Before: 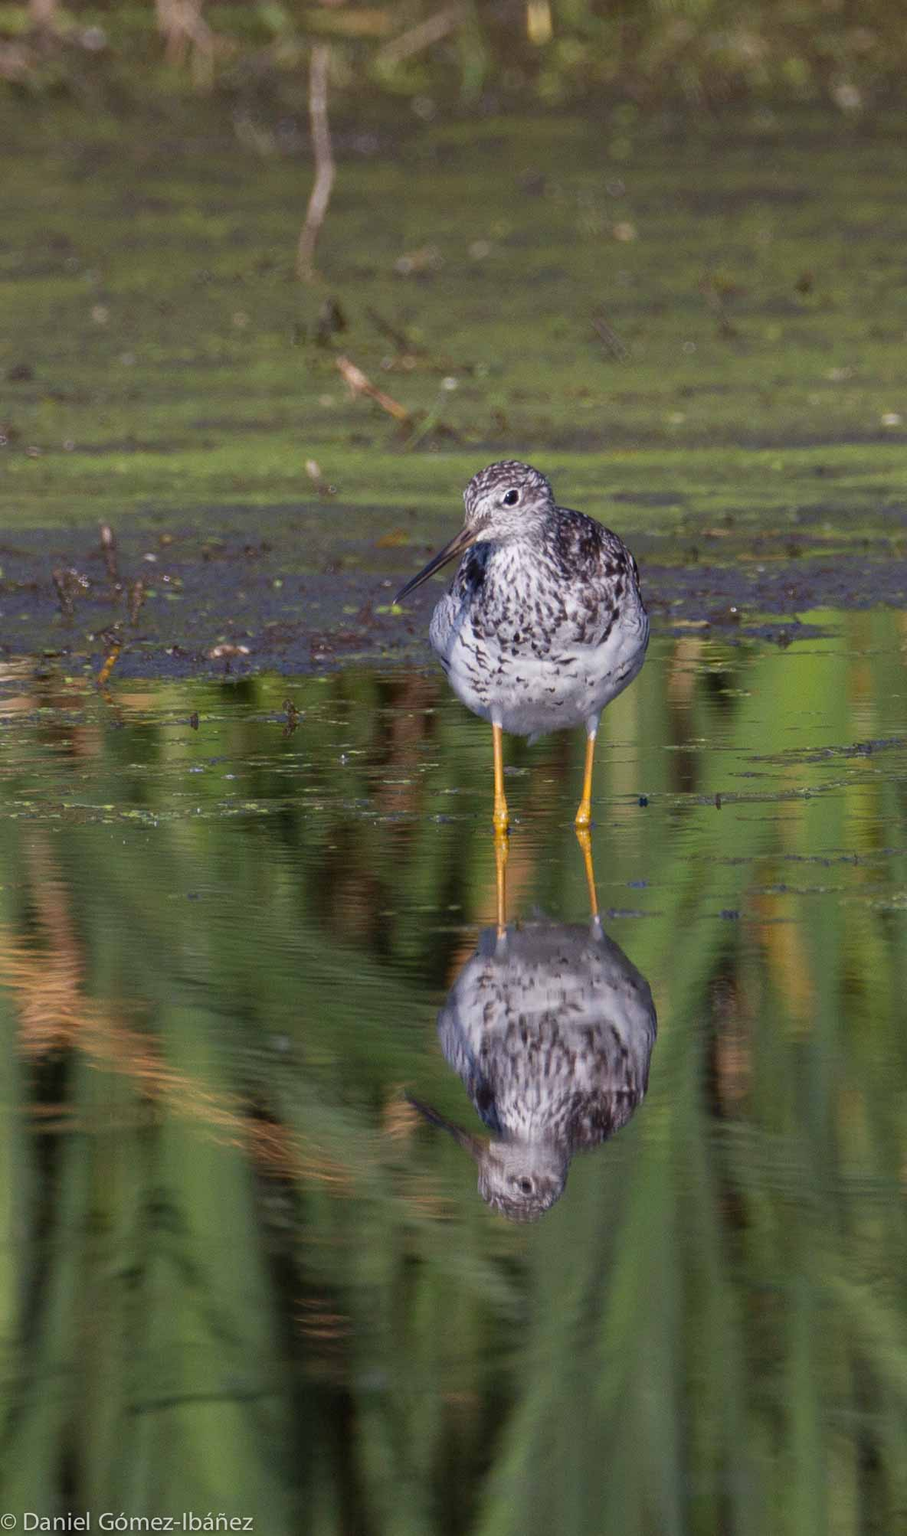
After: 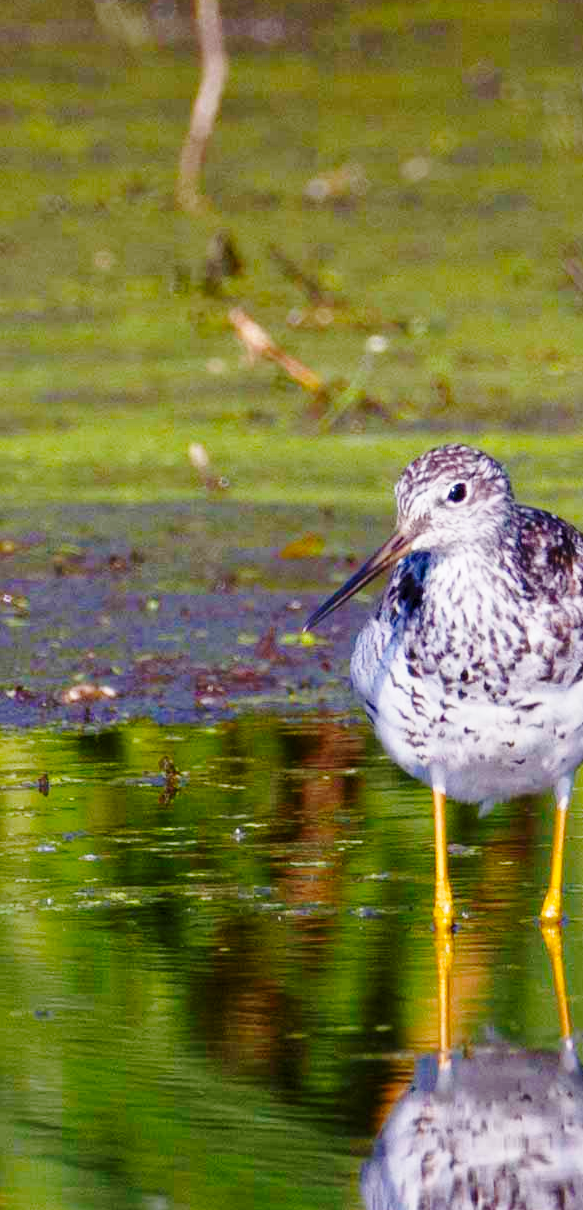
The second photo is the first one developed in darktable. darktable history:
crop: left 17.777%, top 7.849%, right 32.956%, bottom 31.82%
color balance rgb: global offset › luminance -0.379%, linear chroma grading › global chroma 9.122%, perceptual saturation grading › global saturation 20%, perceptual saturation grading › highlights -24.982%, perceptual saturation grading › shadows 24.706%, global vibrance 20%
base curve: curves: ch0 [(0, 0) (0.028, 0.03) (0.121, 0.232) (0.46, 0.748) (0.859, 0.968) (1, 1)], preserve colors none
